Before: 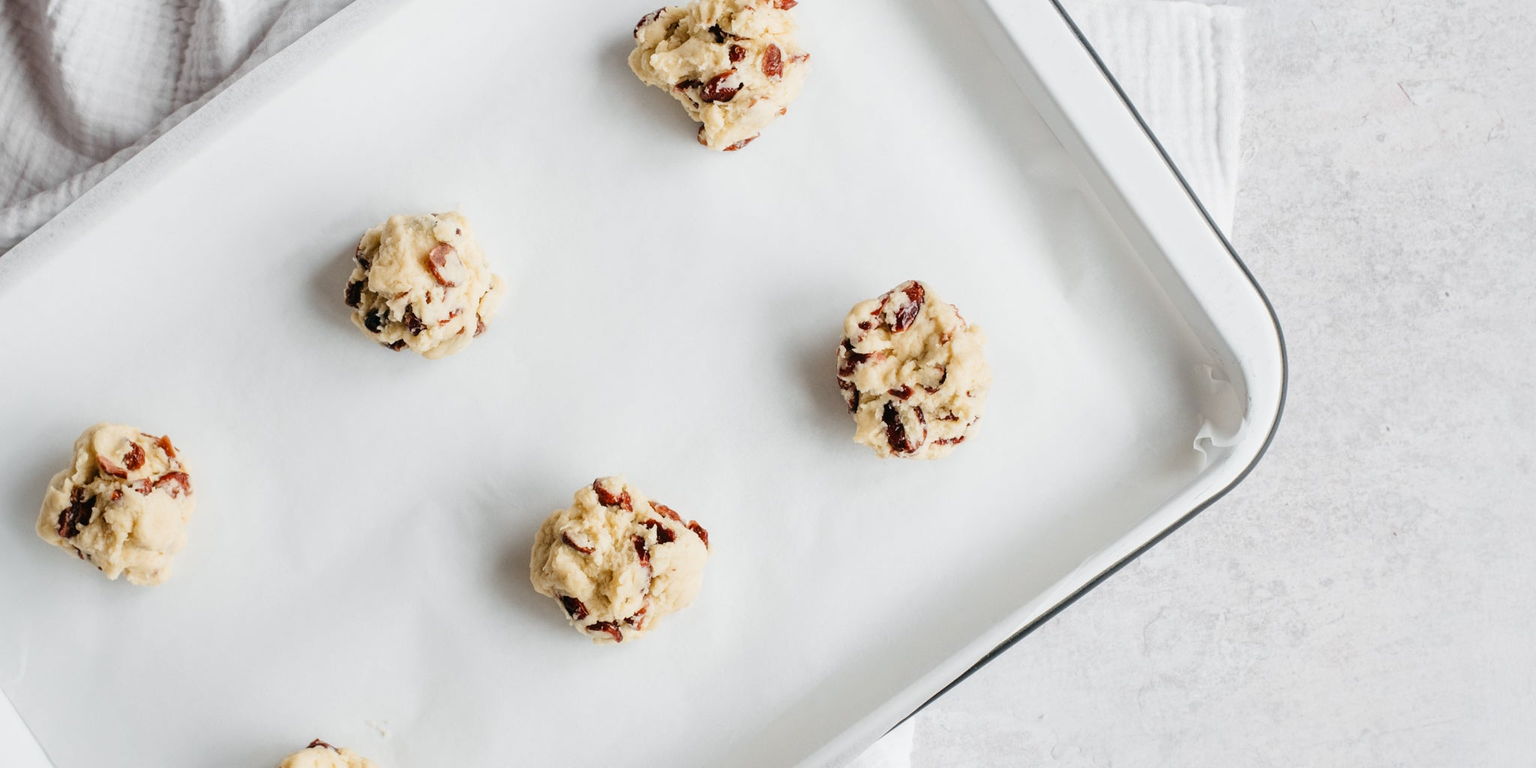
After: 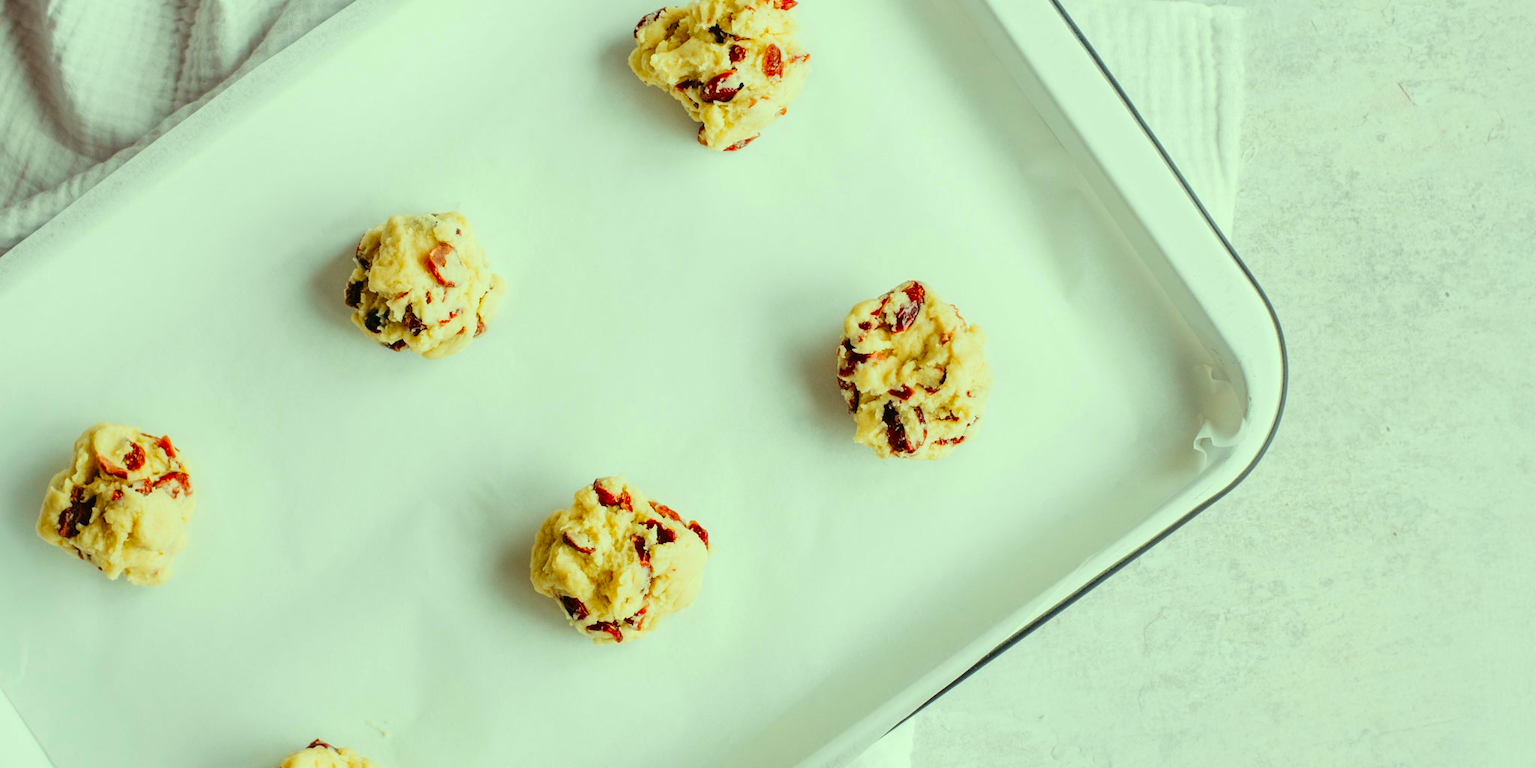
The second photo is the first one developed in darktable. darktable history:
color correction: highlights a* -10.87, highlights b* 9.93, saturation 1.71
